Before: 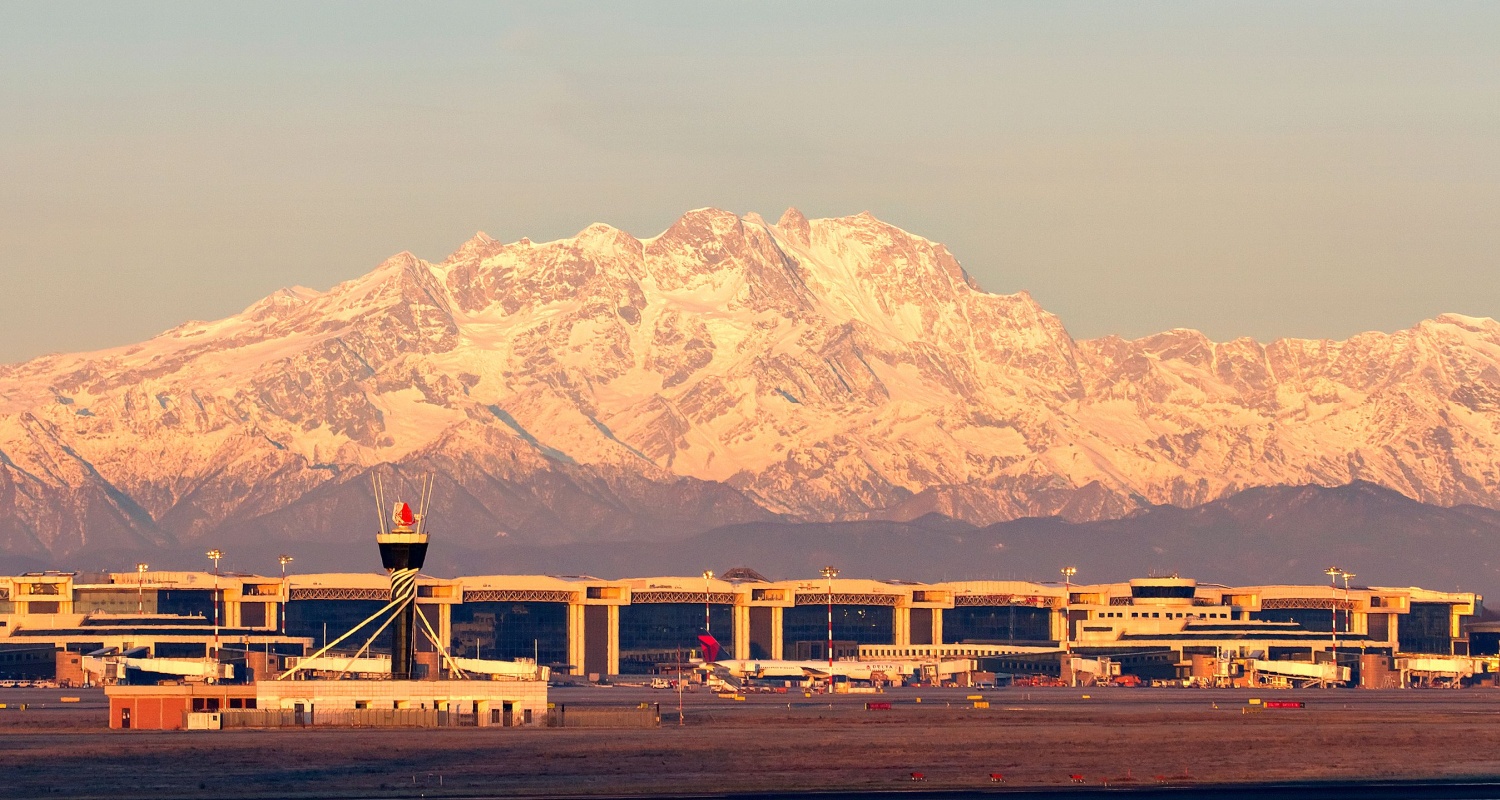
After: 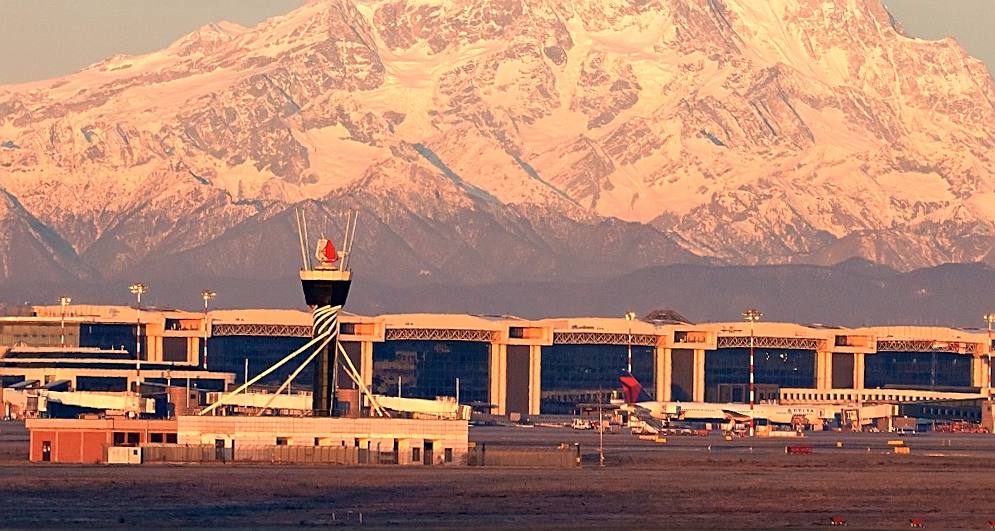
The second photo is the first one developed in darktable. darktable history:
sharpen: on, module defaults
color zones: curves: ch1 [(0, 0.455) (0.063, 0.455) (0.286, 0.495) (0.429, 0.5) (0.571, 0.5) (0.714, 0.5) (0.857, 0.5) (1, 0.455)]; ch2 [(0, 0.532) (0.063, 0.521) (0.233, 0.447) (0.429, 0.489) (0.571, 0.5) (0.714, 0.5) (0.857, 0.5) (1, 0.532)]
local contrast: mode bilateral grid, contrast 100, coarseness 100, detail 91%, midtone range 0.2
crop and rotate: angle -0.82°, left 3.85%, top 31.828%, right 27.992%
